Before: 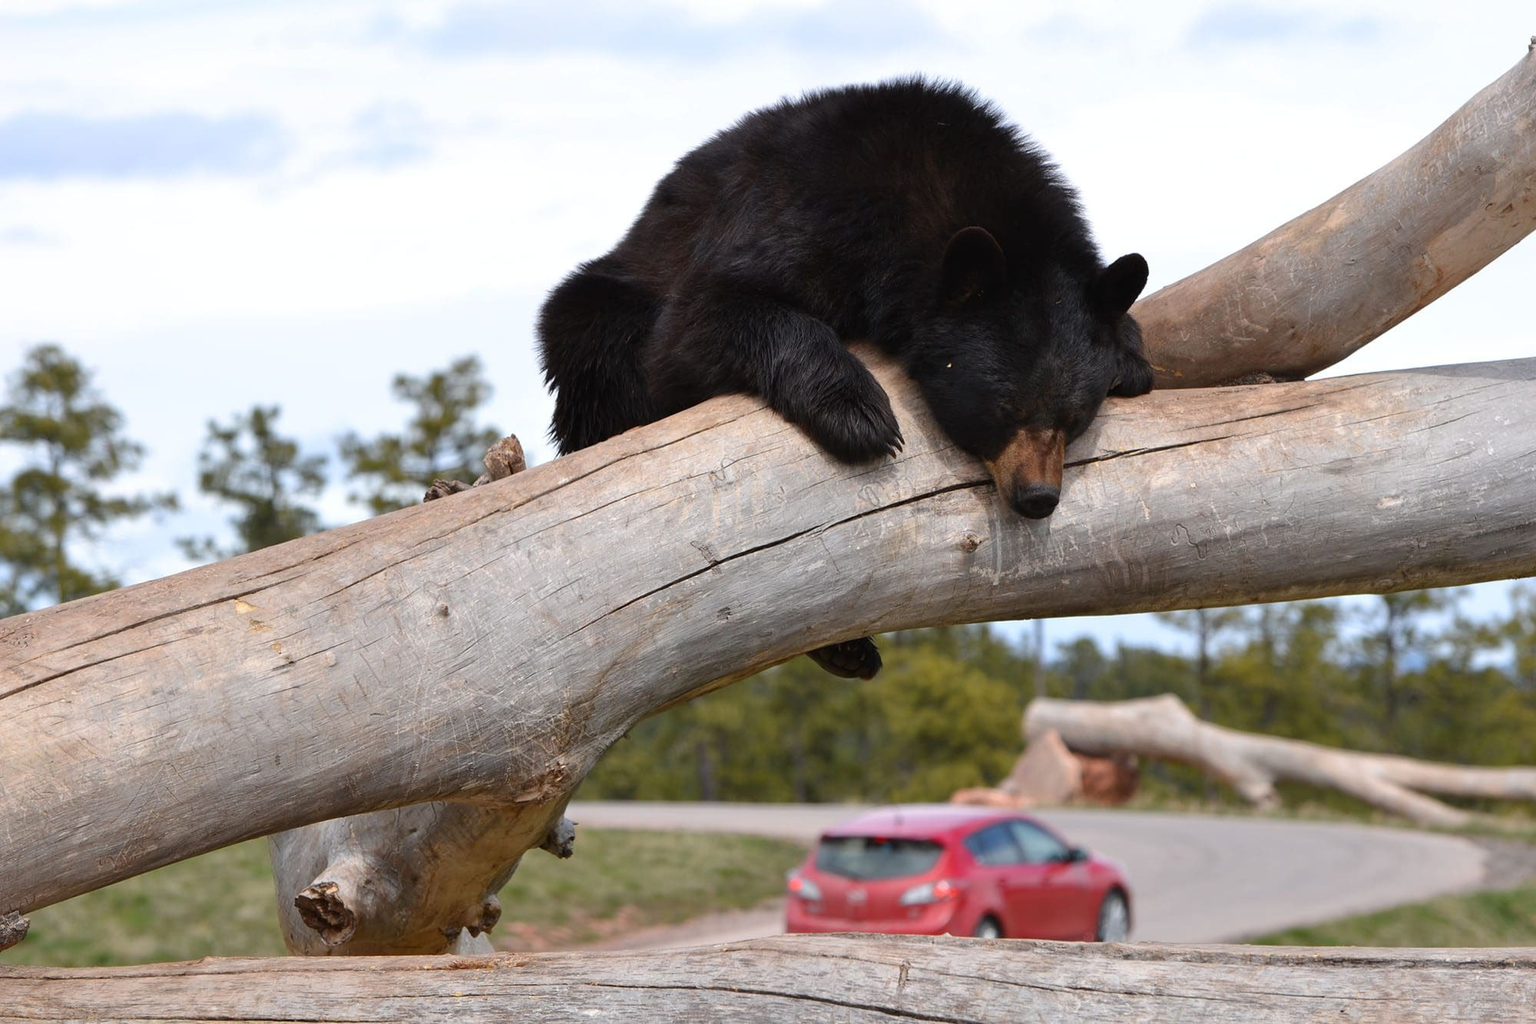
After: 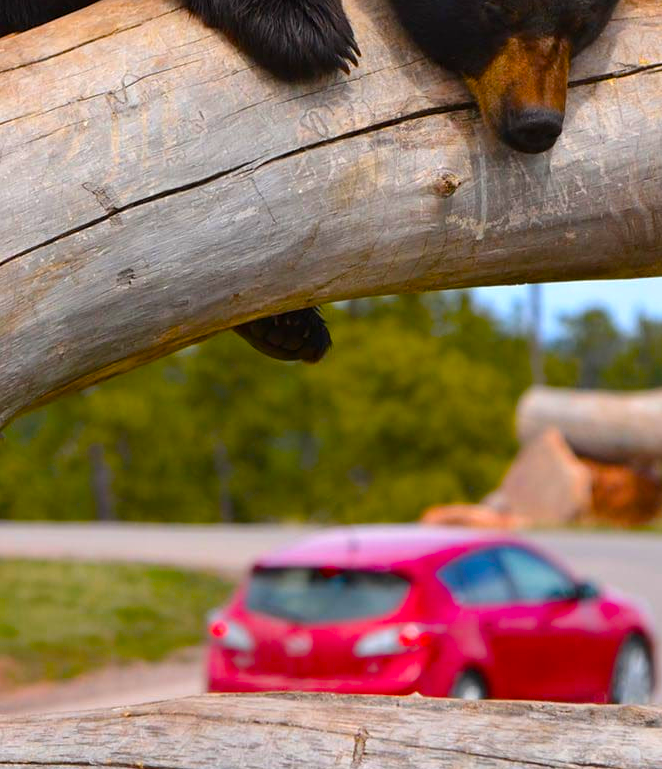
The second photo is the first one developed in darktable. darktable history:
crop: left 40.878%, top 39.176%, right 25.993%, bottom 3.081%
color balance rgb: perceptual saturation grading › global saturation 100%
